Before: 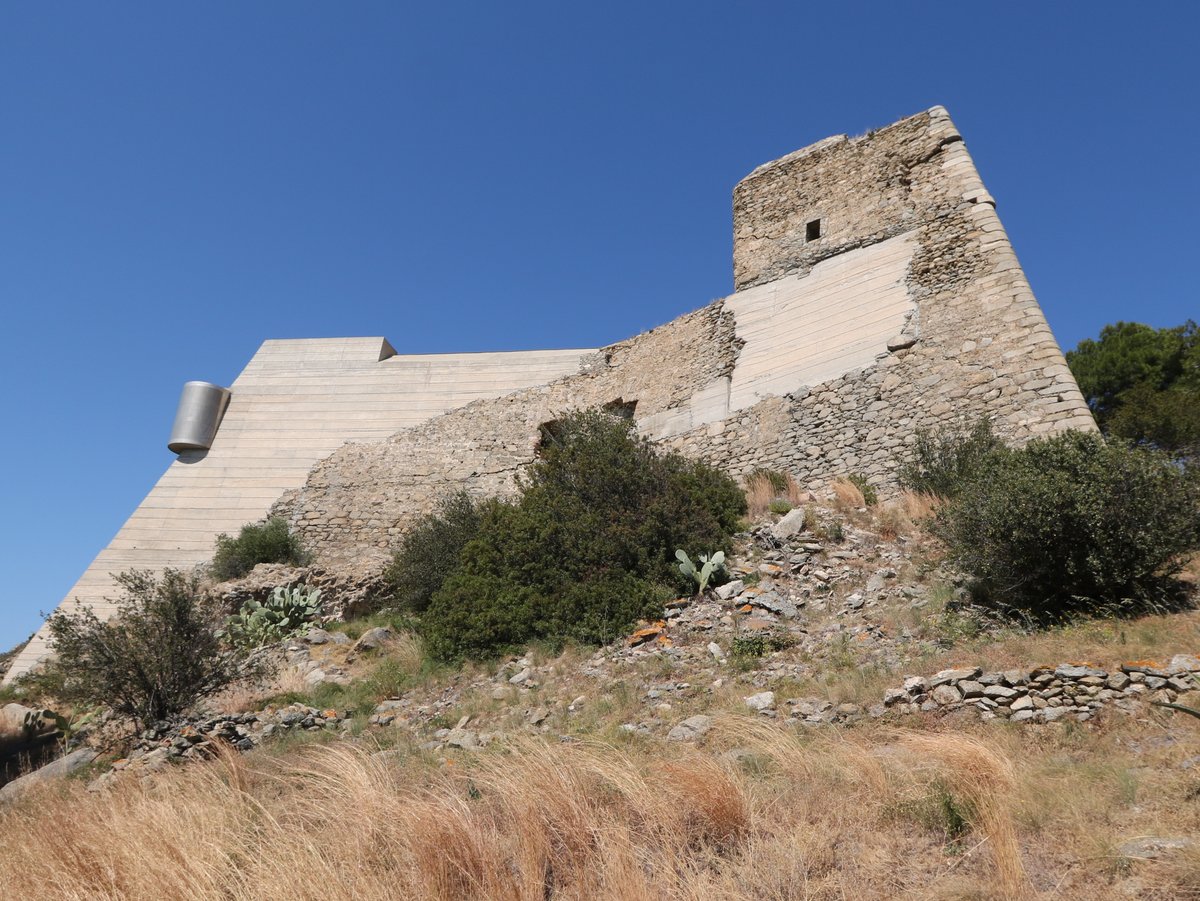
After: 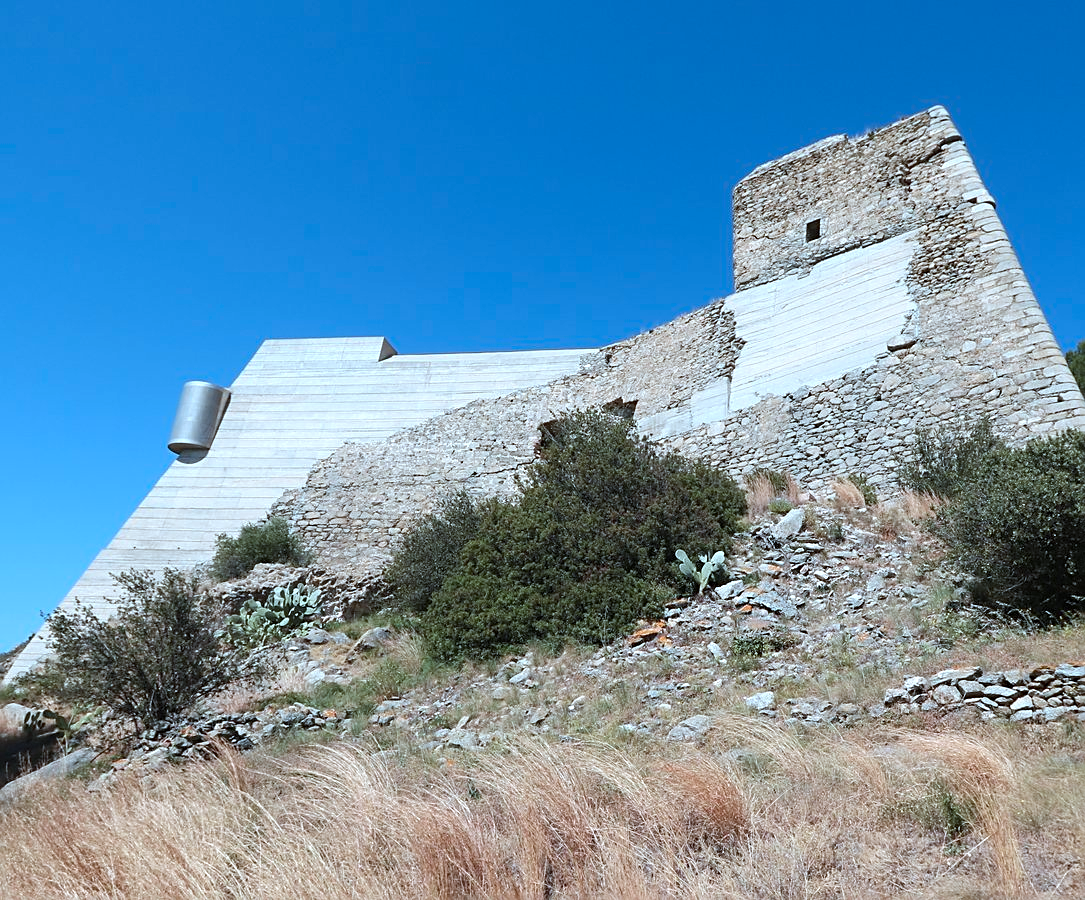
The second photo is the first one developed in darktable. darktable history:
sharpen: amount 0.55
crop: right 9.509%, bottom 0.031%
exposure: exposure 0.367 EV, compensate highlight preservation false
color correction: highlights a* -9.73, highlights b* -21.22
